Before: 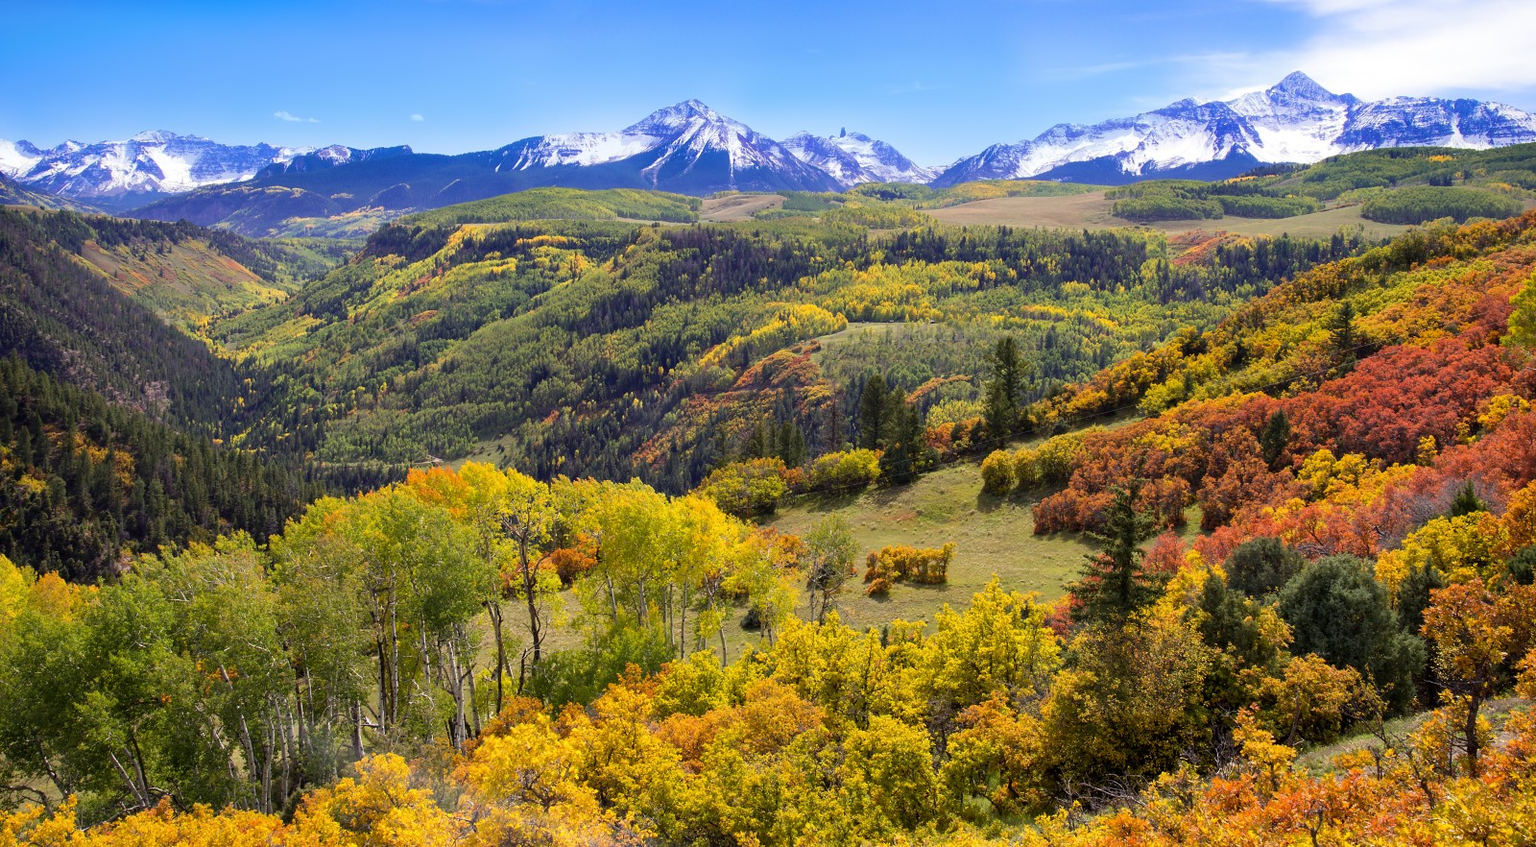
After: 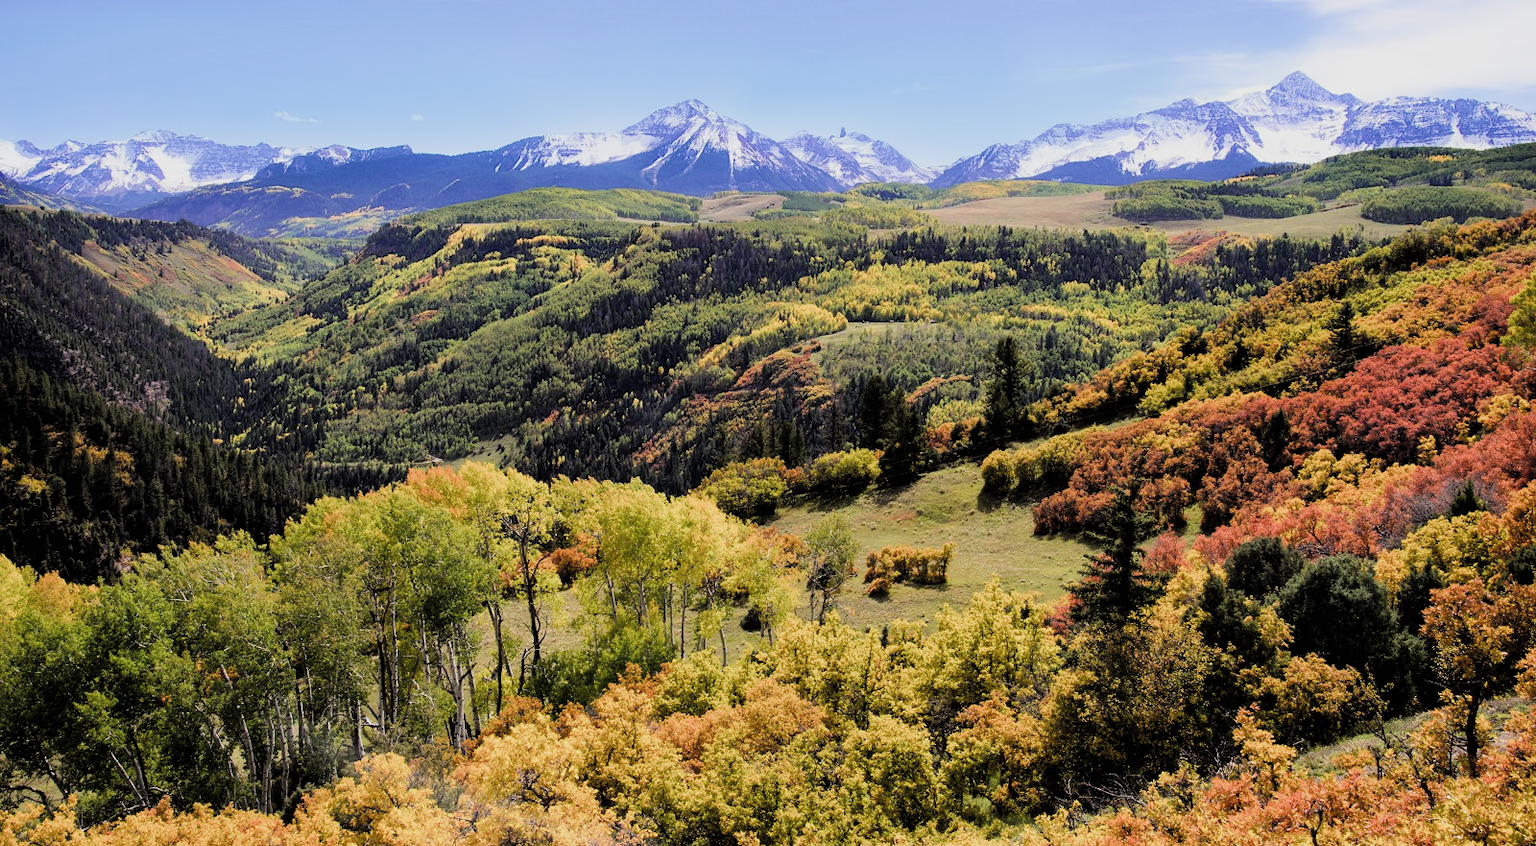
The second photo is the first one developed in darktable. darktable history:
filmic rgb: black relative exposure -4.98 EV, white relative exposure 4 EV, hardness 2.89, contrast 1.402, color science v4 (2020)
